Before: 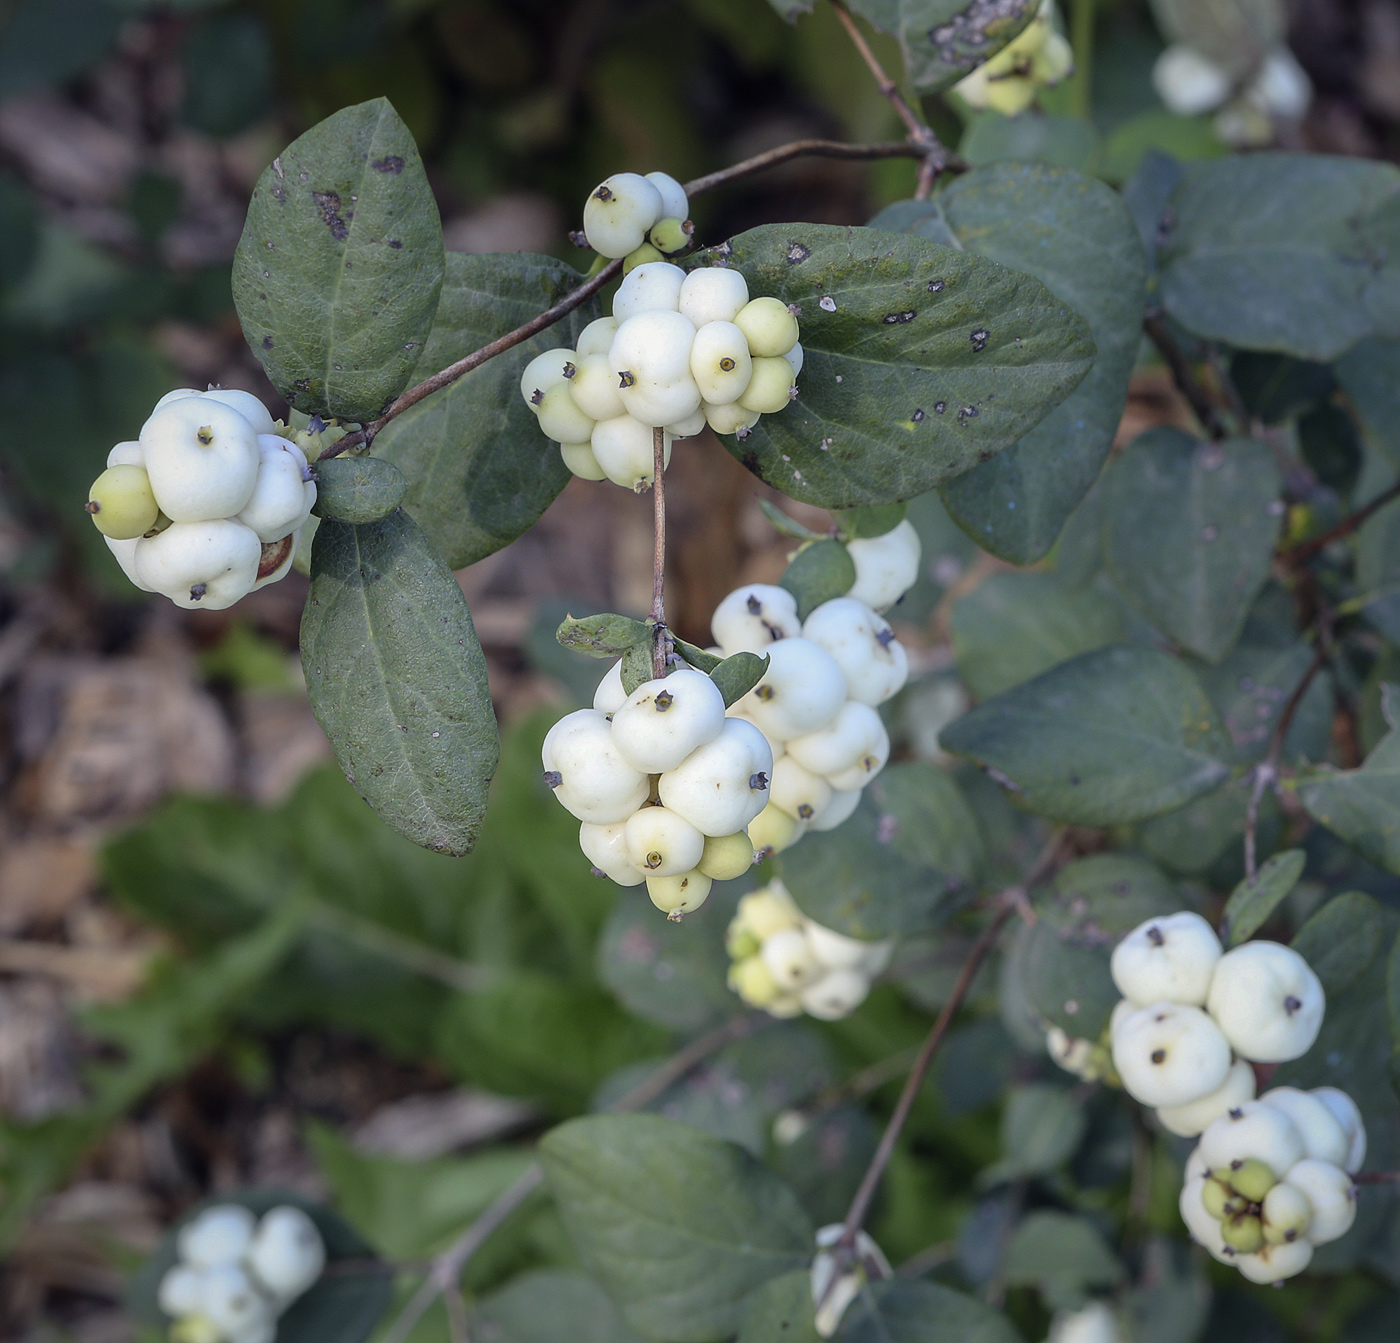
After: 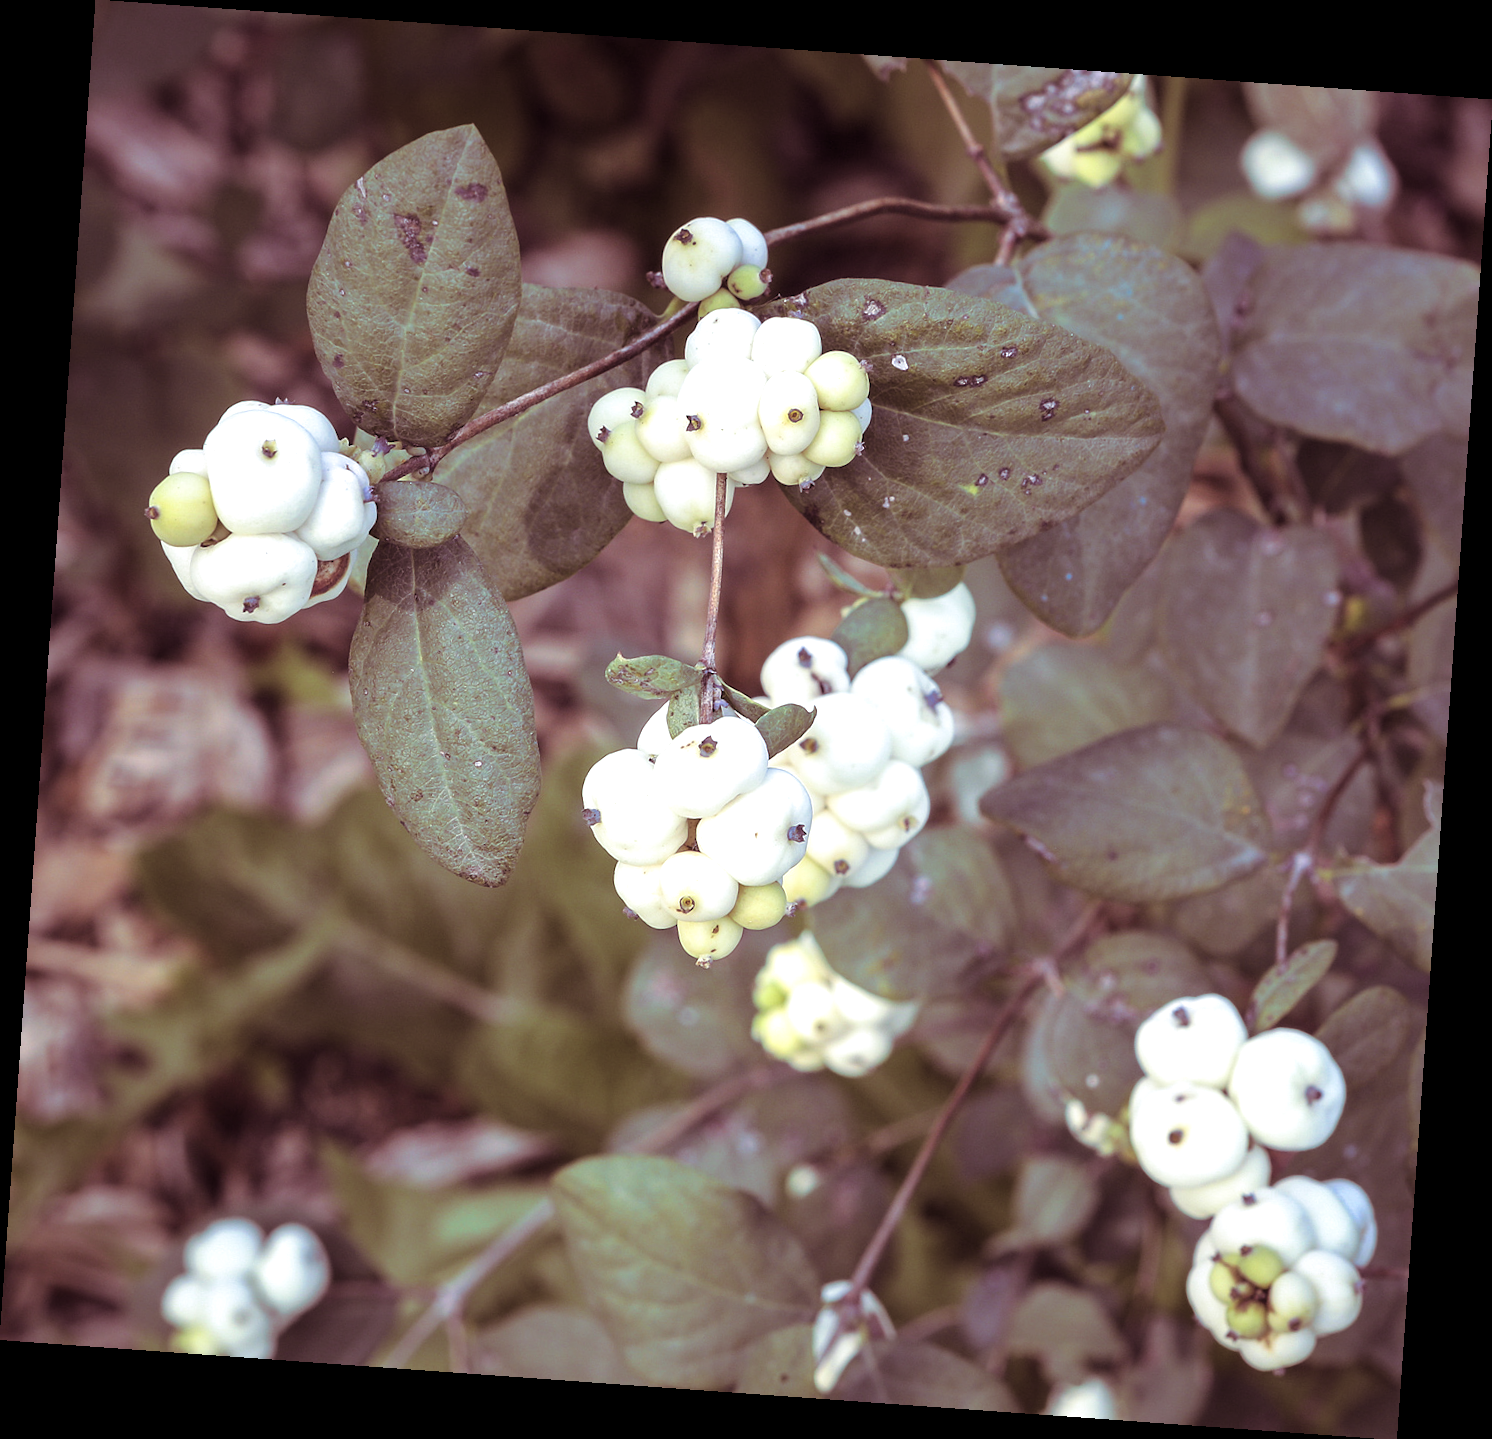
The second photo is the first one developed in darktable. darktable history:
exposure: exposure 0.74 EV, compensate highlight preservation false
tone equalizer: on, module defaults
split-toning: on, module defaults
rotate and perspective: rotation 4.1°, automatic cropping off
